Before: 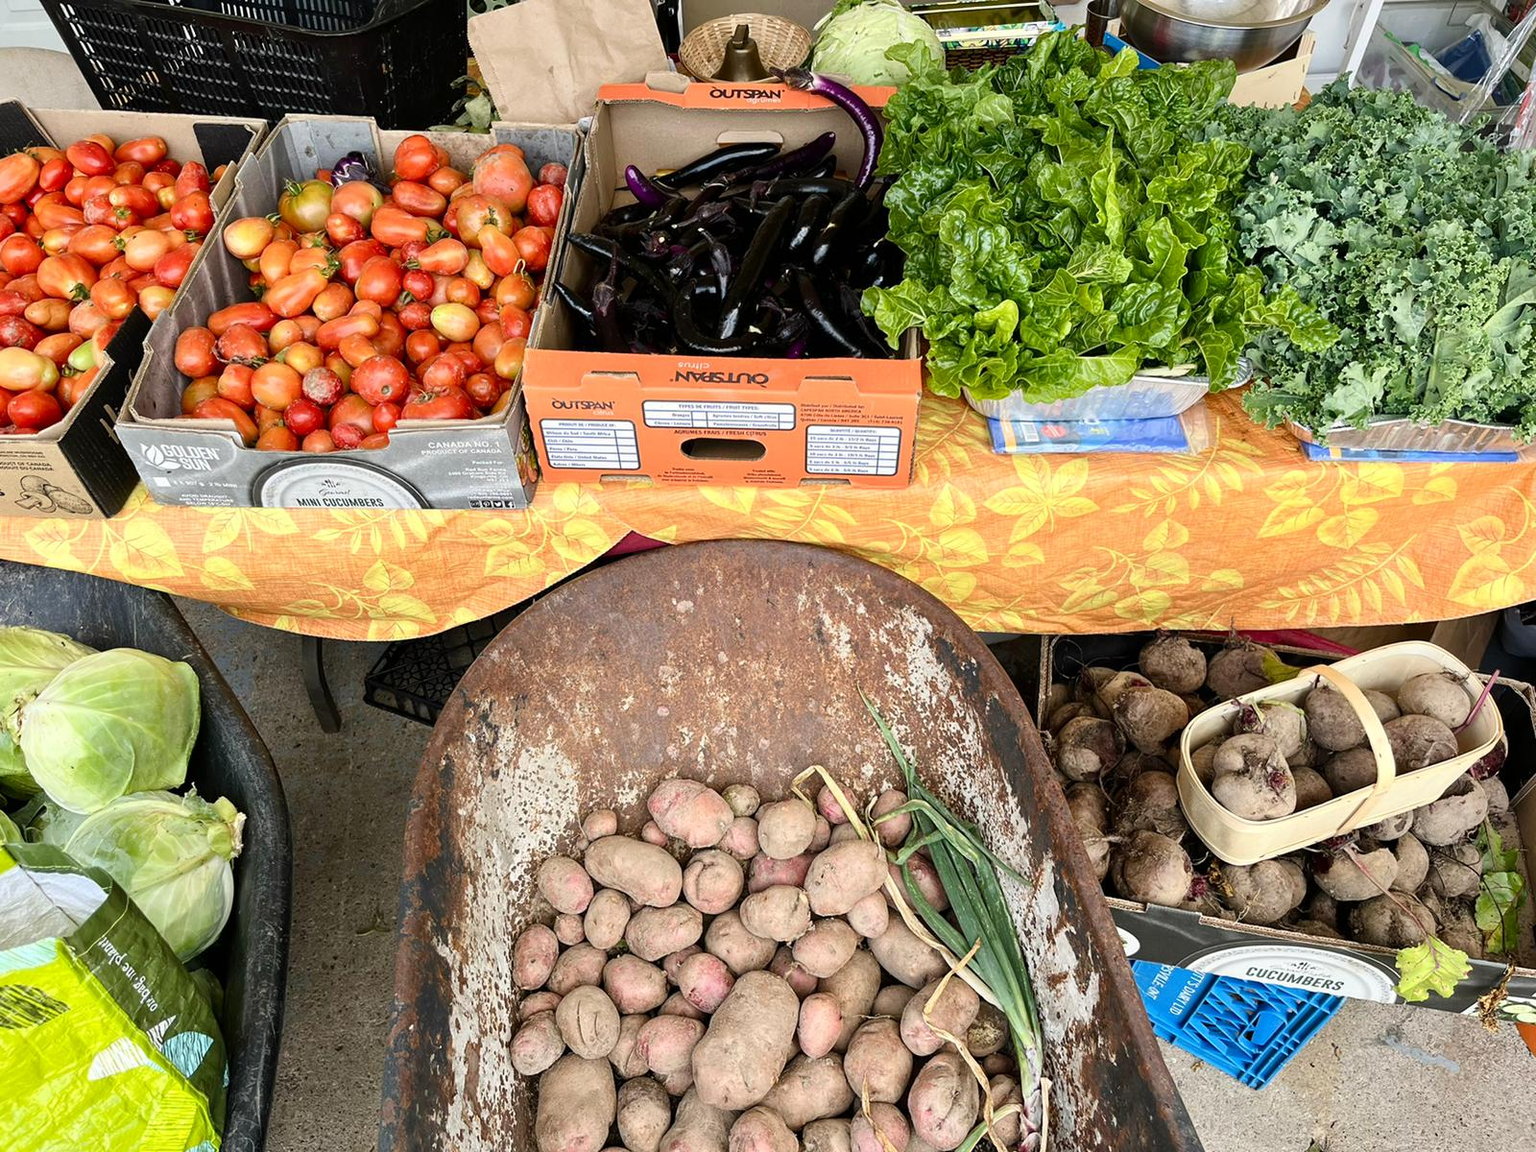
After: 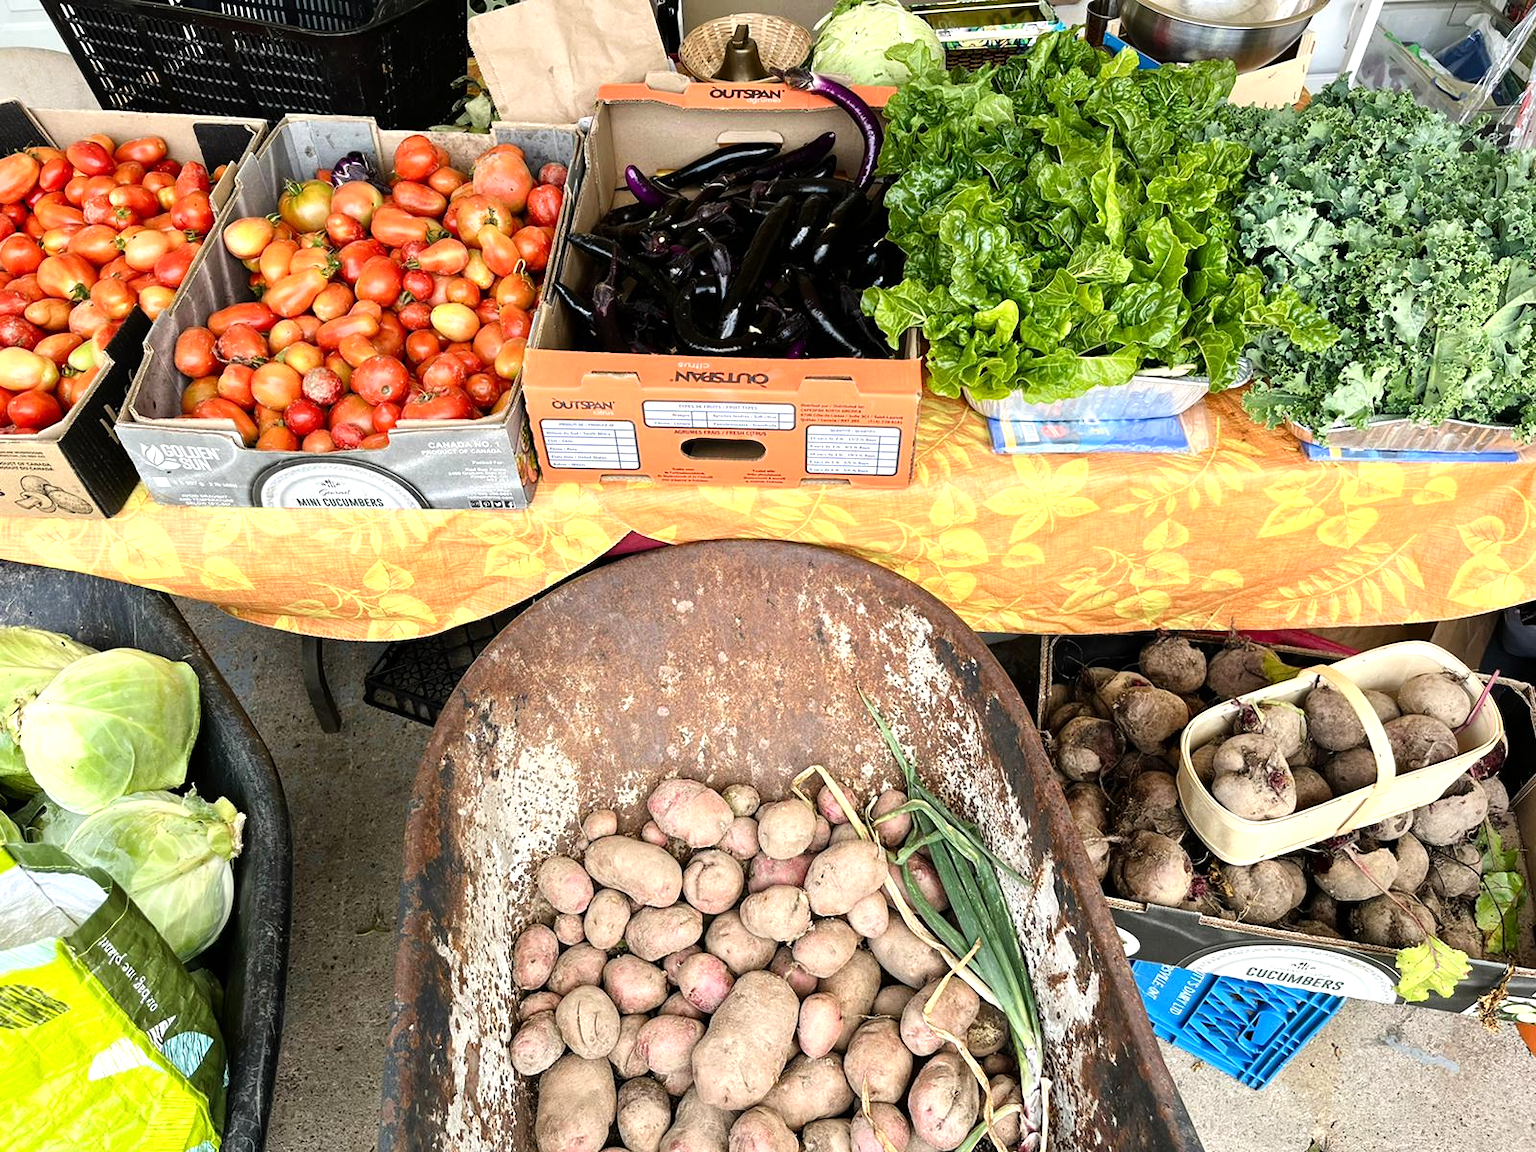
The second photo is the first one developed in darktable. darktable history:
tone equalizer: -8 EV -0.402 EV, -7 EV -0.381 EV, -6 EV -0.319 EV, -5 EV -0.25 EV, -3 EV 0.194 EV, -2 EV 0.328 EV, -1 EV 0.391 EV, +0 EV 0.43 EV
